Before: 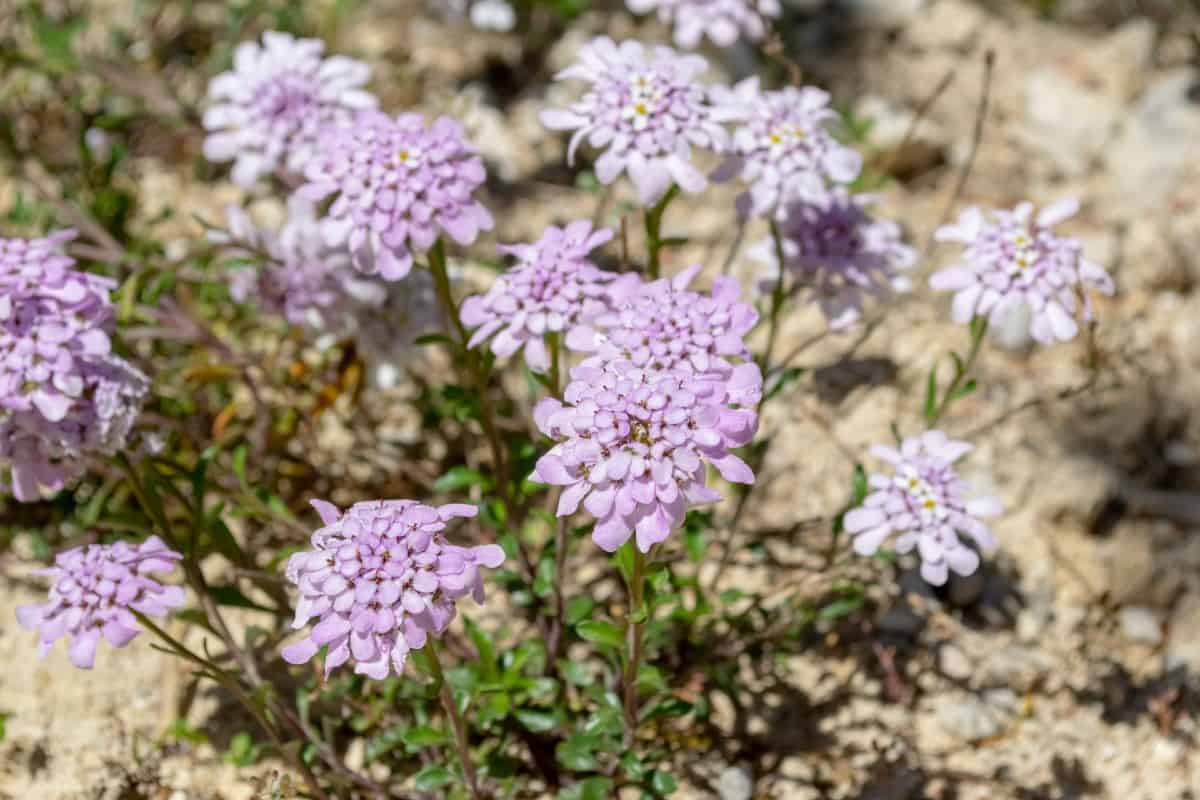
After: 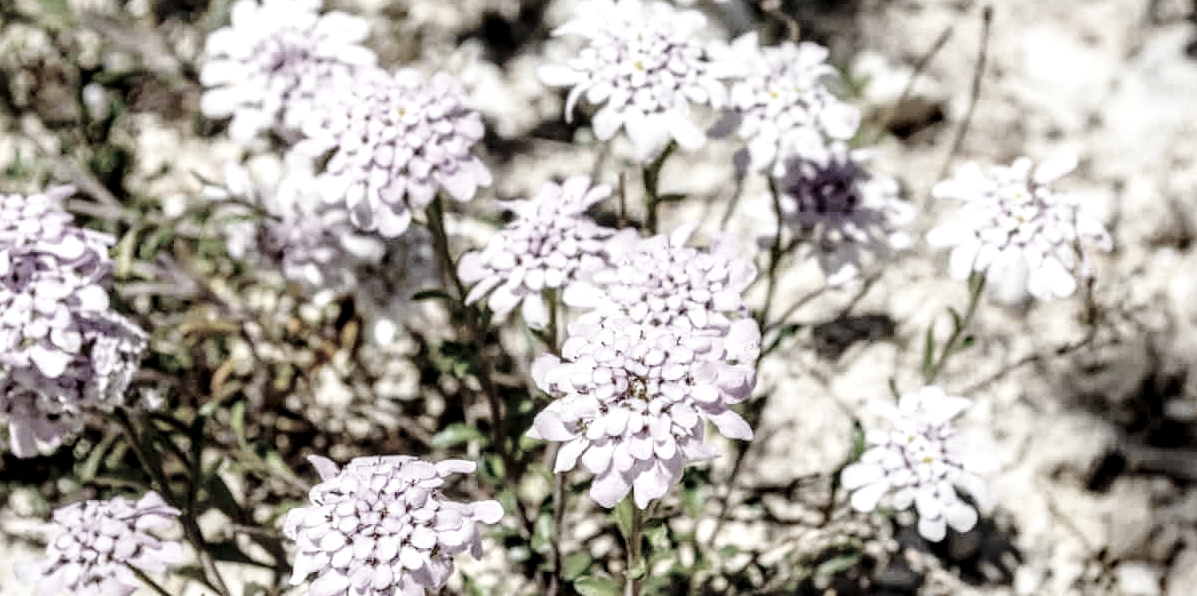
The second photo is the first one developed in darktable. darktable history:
shadows and highlights: radius 125.78, shadows 21.2, highlights -22.34, low approximation 0.01
base curve: curves: ch0 [(0, 0) (0.04, 0.03) (0.133, 0.232) (0.448, 0.748) (0.843, 0.968) (1, 1)], preserve colors none
crop: left 0.24%, top 5.531%, bottom 19.858%
local contrast: detail 150%
exposure: black level correction 0.001, compensate highlight preservation false
color correction: highlights b* 0.01, saturation 0.312
levels: mode automatic, levels [0, 0.281, 0.562]
